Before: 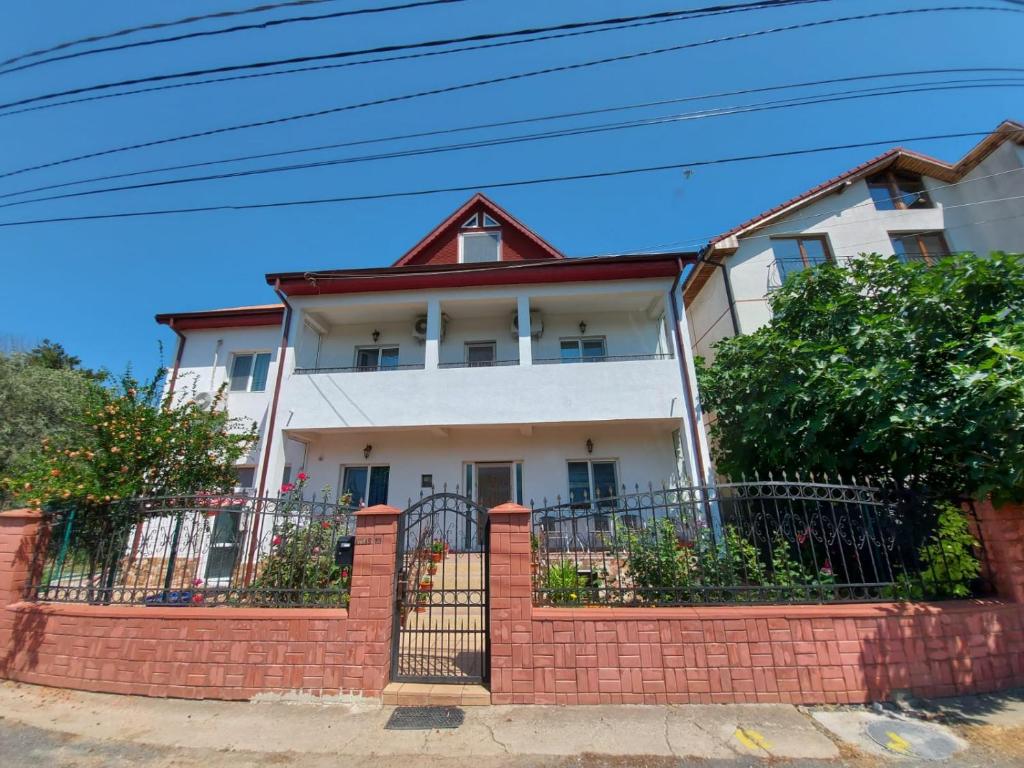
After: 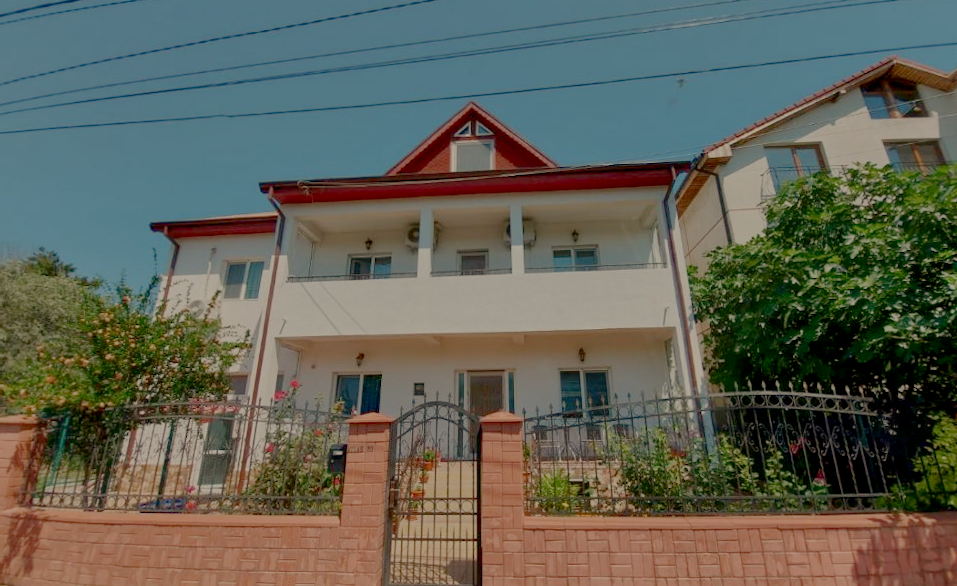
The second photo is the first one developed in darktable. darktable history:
white balance: red 1.138, green 0.996, blue 0.812
rotate and perspective: rotation 0.192°, lens shift (horizontal) -0.015, crop left 0.005, crop right 0.996, crop top 0.006, crop bottom 0.99
crop and rotate: angle 0.03°, top 11.643%, right 5.651%, bottom 11.189%
filmic rgb: white relative exposure 8 EV, threshold 3 EV, structure ↔ texture 100%, target black luminance 0%, hardness 2.44, latitude 76.53%, contrast 0.562, shadows ↔ highlights balance 0%, preserve chrominance no, color science v4 (2020), iterations of high-quality reconstruction 10, type of noise poissonian, enable highlight reconstruction true
contrast brightness saturation: contrast 0.13, brightness -0.05, saturation 0.16
tone equalizer: on, module defaults
